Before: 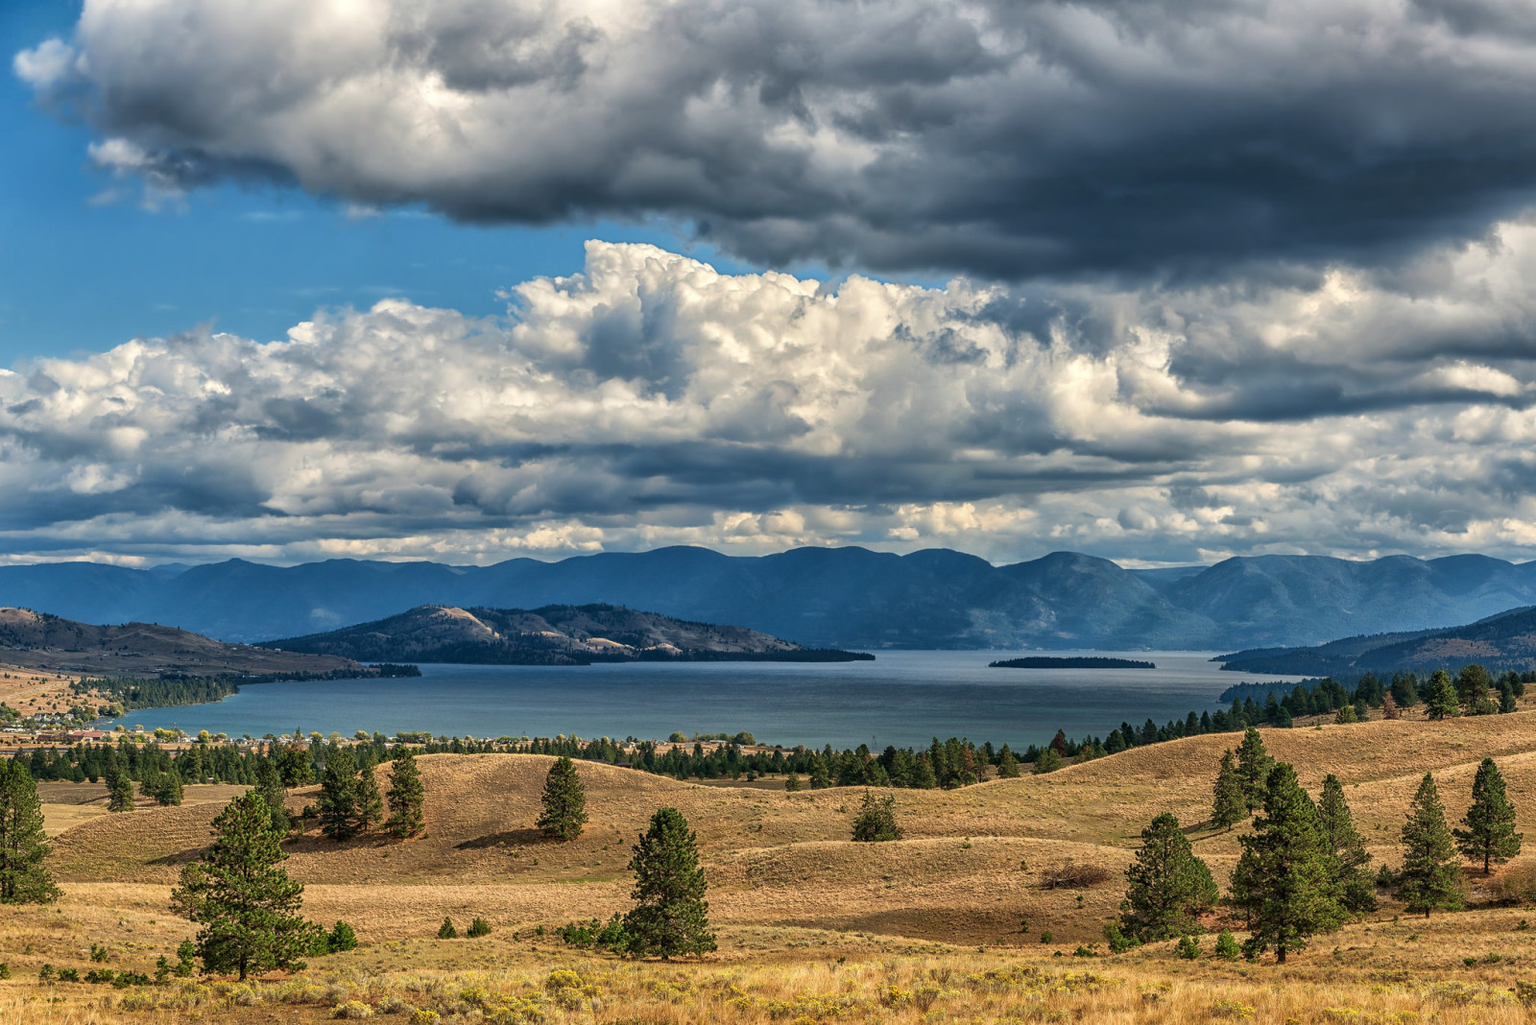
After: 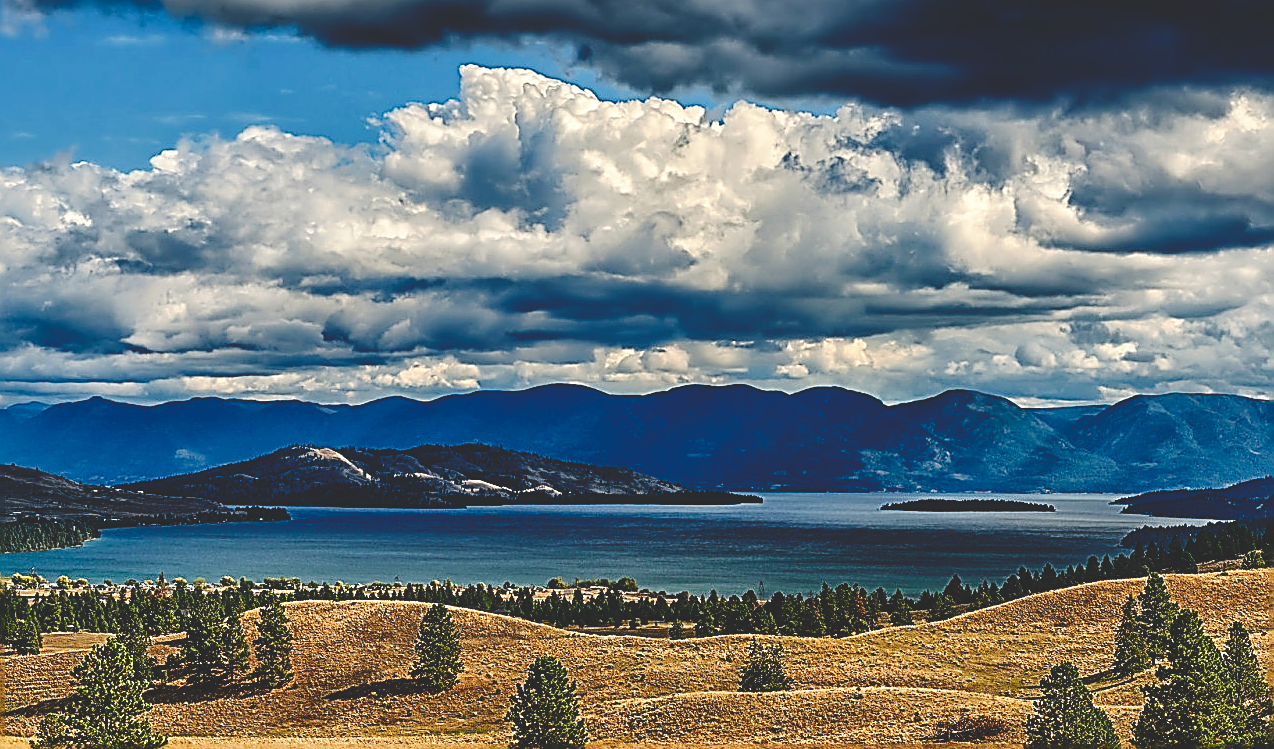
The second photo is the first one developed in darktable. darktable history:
base curve: curves: ch0 [(0, 0.02) (0.083, 0.036) (1, 1)], preserve colors none
crop: left 9.344%, top 17.415%, right 11.028%, bottom 12.36%
tone curve: curves: ch0 [(0, 0) (0.003, 0.039) (0.011, 0.041) (0.025, 0.048) (0.044, 0.065) (0.069, 0.084) (0.1, 0.104) (0.136, 0.137) (0.177, 0.19) (0.224, 0.245) (0.277, 0.32) (0.335, 0.409) (0.399, 0.496) (0.468, 0.58) (0.543, 0.656) (0.623, 0.733) (0.709, 0.796) (0.801, 0.852) (0.898, 0.93) (1, 1)], preserve colors none
sharpen: amount 1.846
